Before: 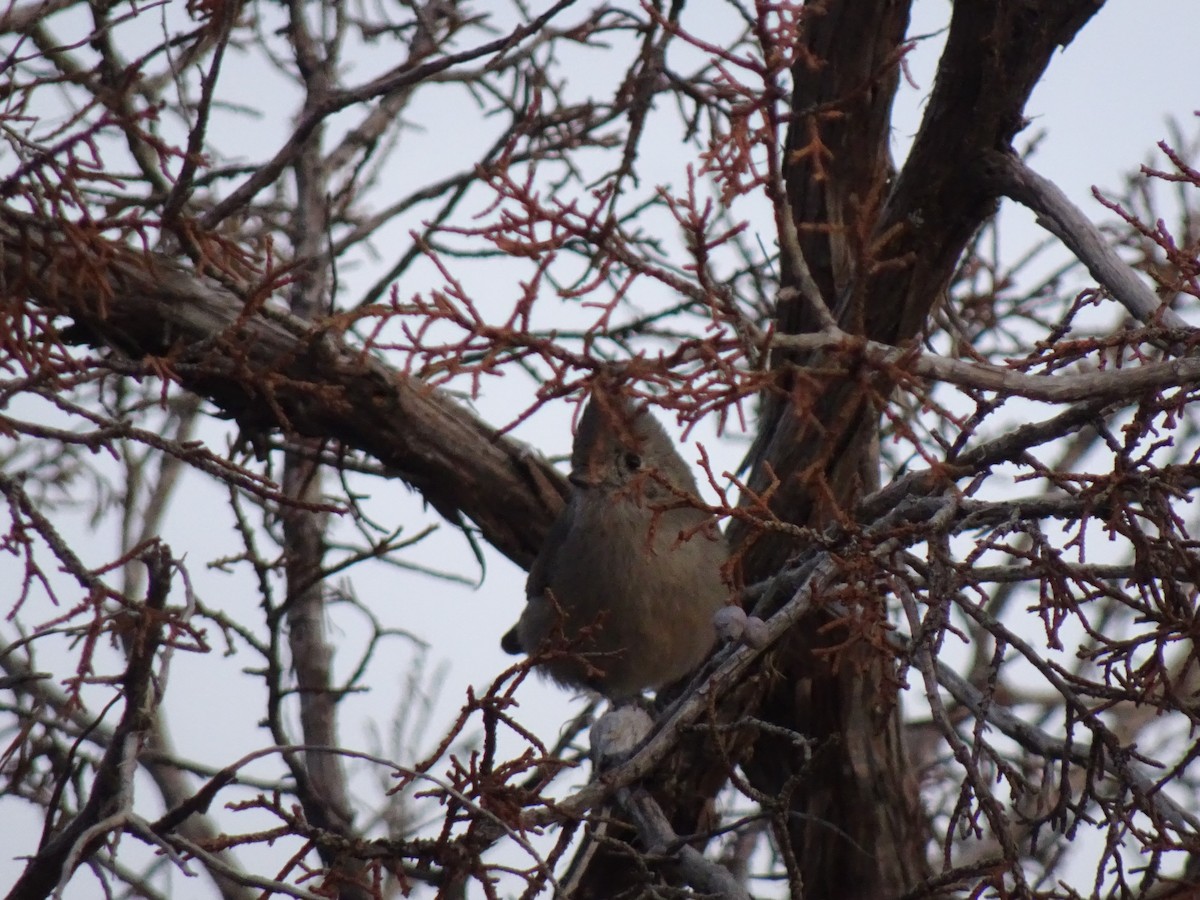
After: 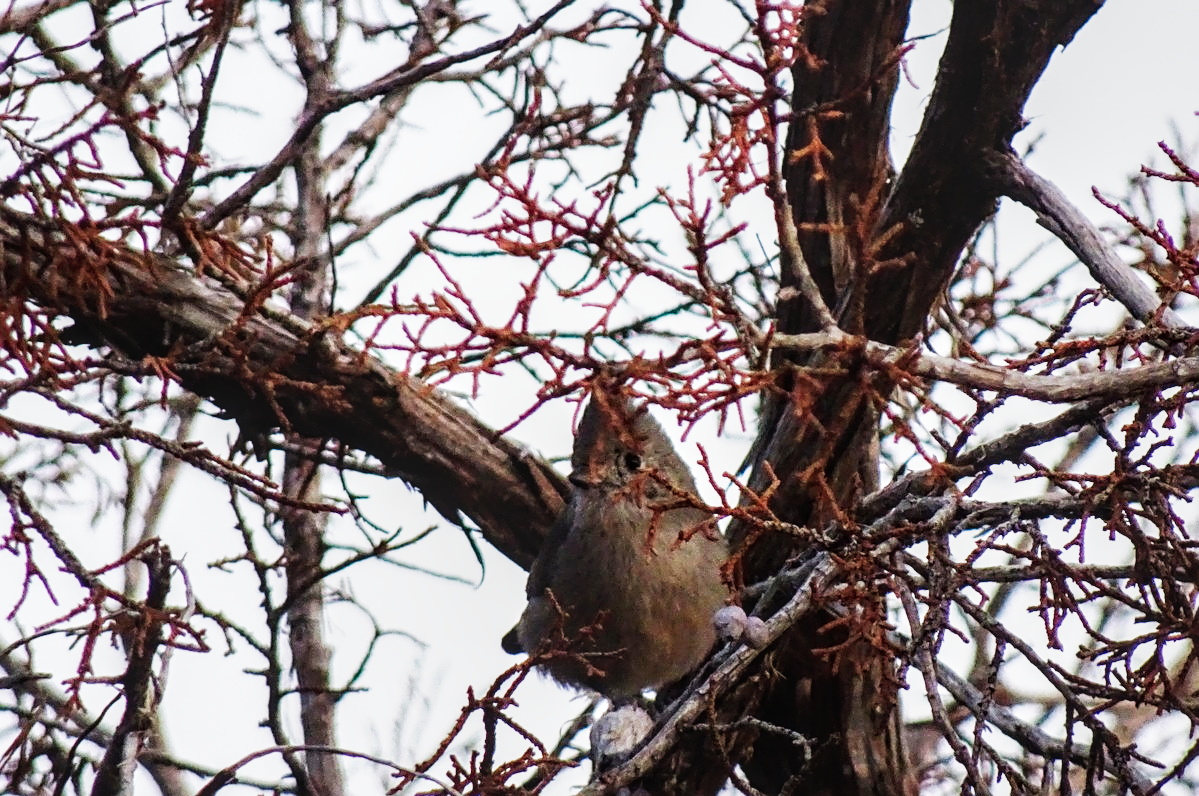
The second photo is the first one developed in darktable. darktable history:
base curve: curves: ch0 [(0, 0) (0.007, 0.004) (0.027, 0.03) (0.046, 0.07) (0.207, 0.54) (0.442, 0.872) (0.673, 0.972) (1, 1)], preserve colors none
sharpen: on, module defaults
local contrast: on, module defaults
crop and rotate: top 0%, bottom 11.555%
exposure: black level correction 0.001, compensate highlight preservation false
